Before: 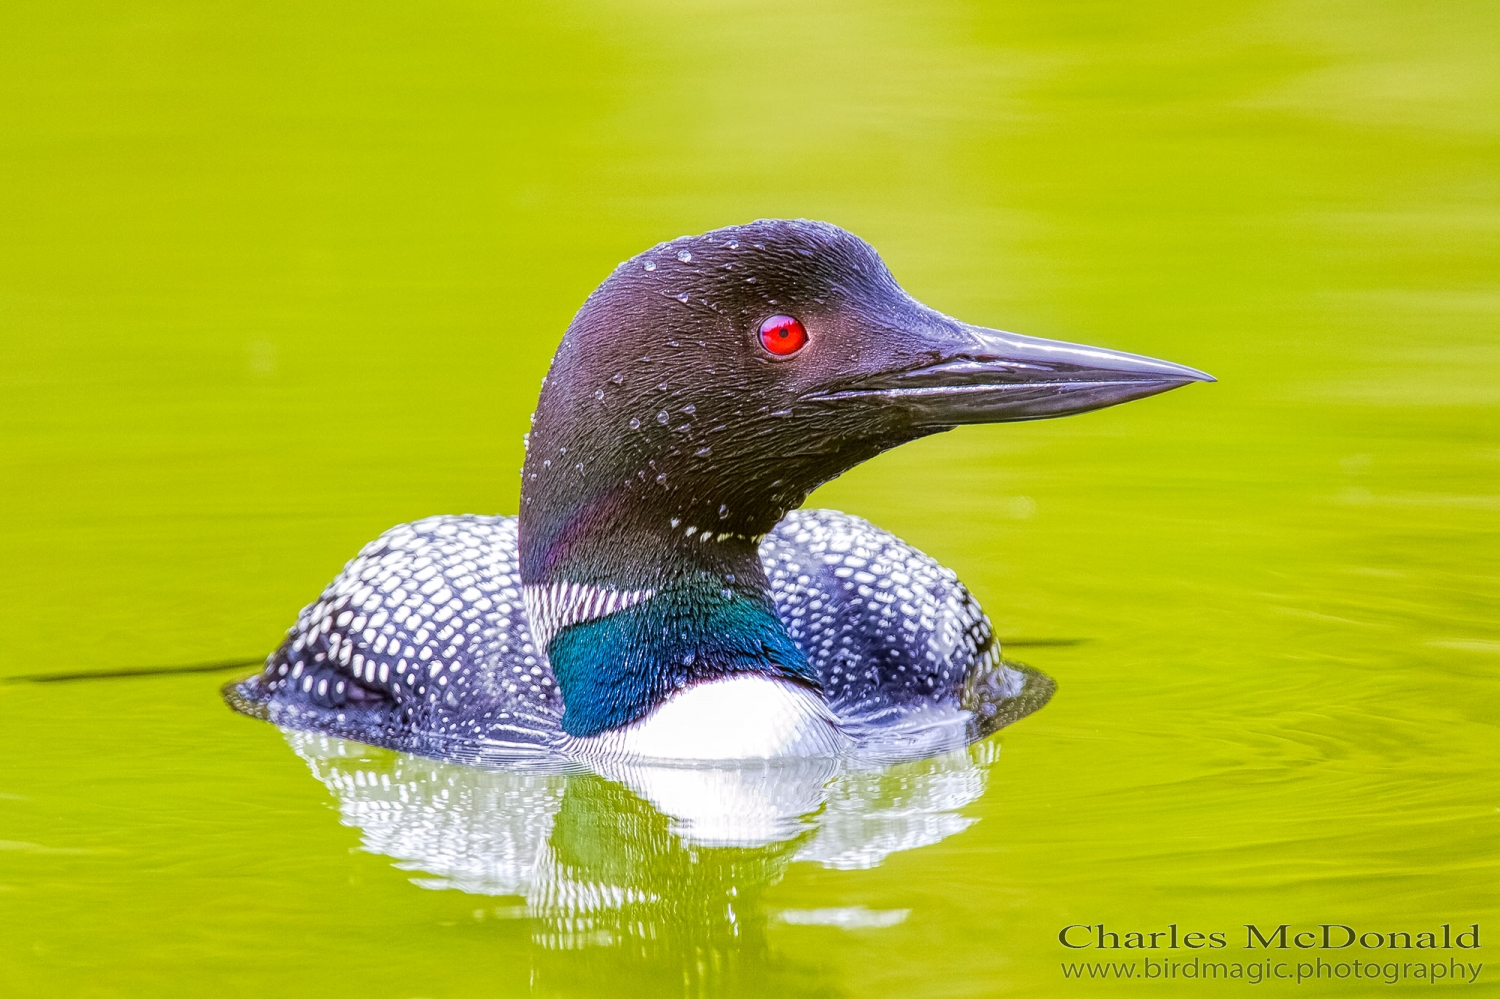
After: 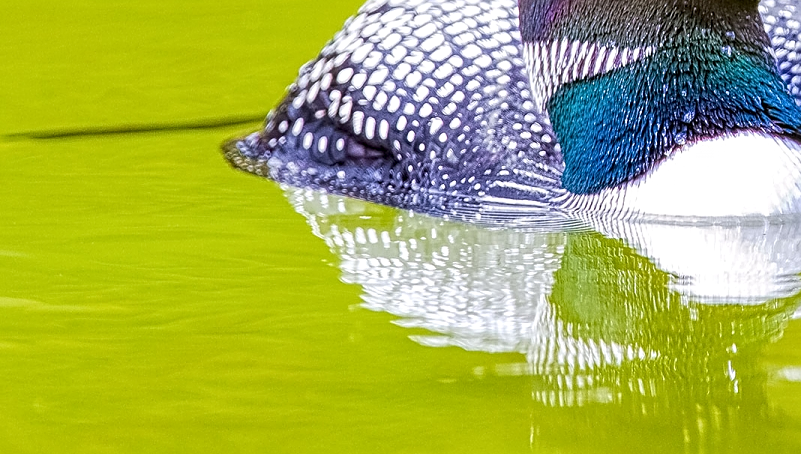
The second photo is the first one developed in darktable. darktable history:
sharpen: on, module defaults
crop and rotate: top 54.425%, right 46.534%, bottom 0.118%
local contrast: highlights 103%, shadows 101%, detail 119%, midtone range 0.2
